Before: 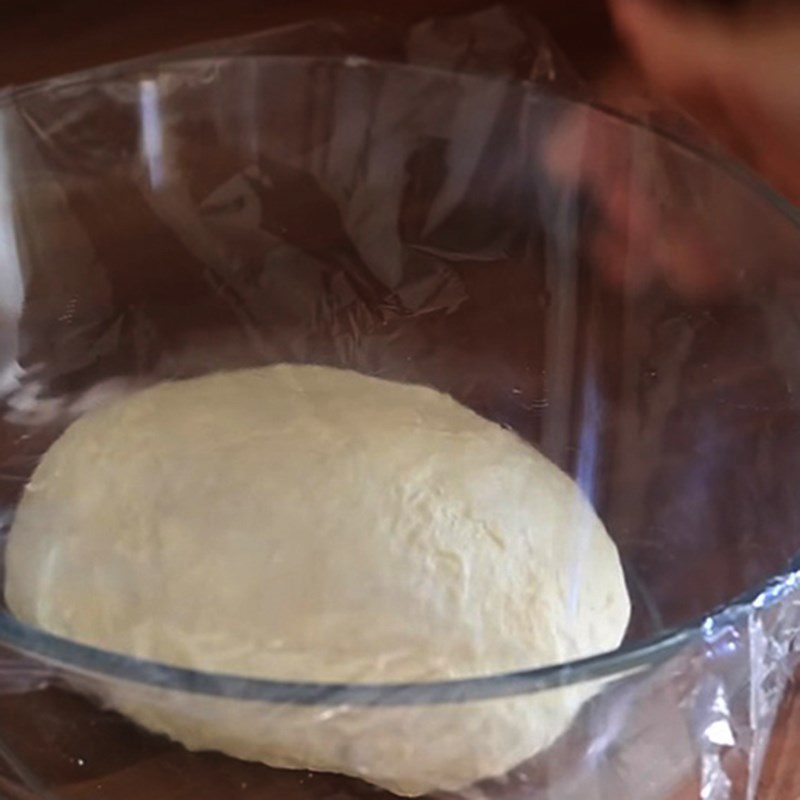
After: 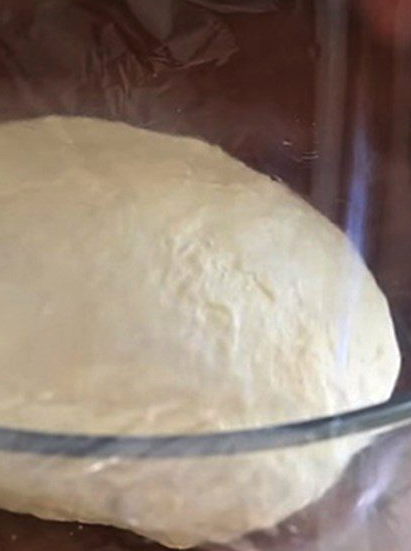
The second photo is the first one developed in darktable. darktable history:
crop and rotate: left 28.76%, top 31.039%, right 19.814%
exposure: black level correction 0.001, exposure 0.142 EV, compensate exposure bias true, compensate highlight preservation false
